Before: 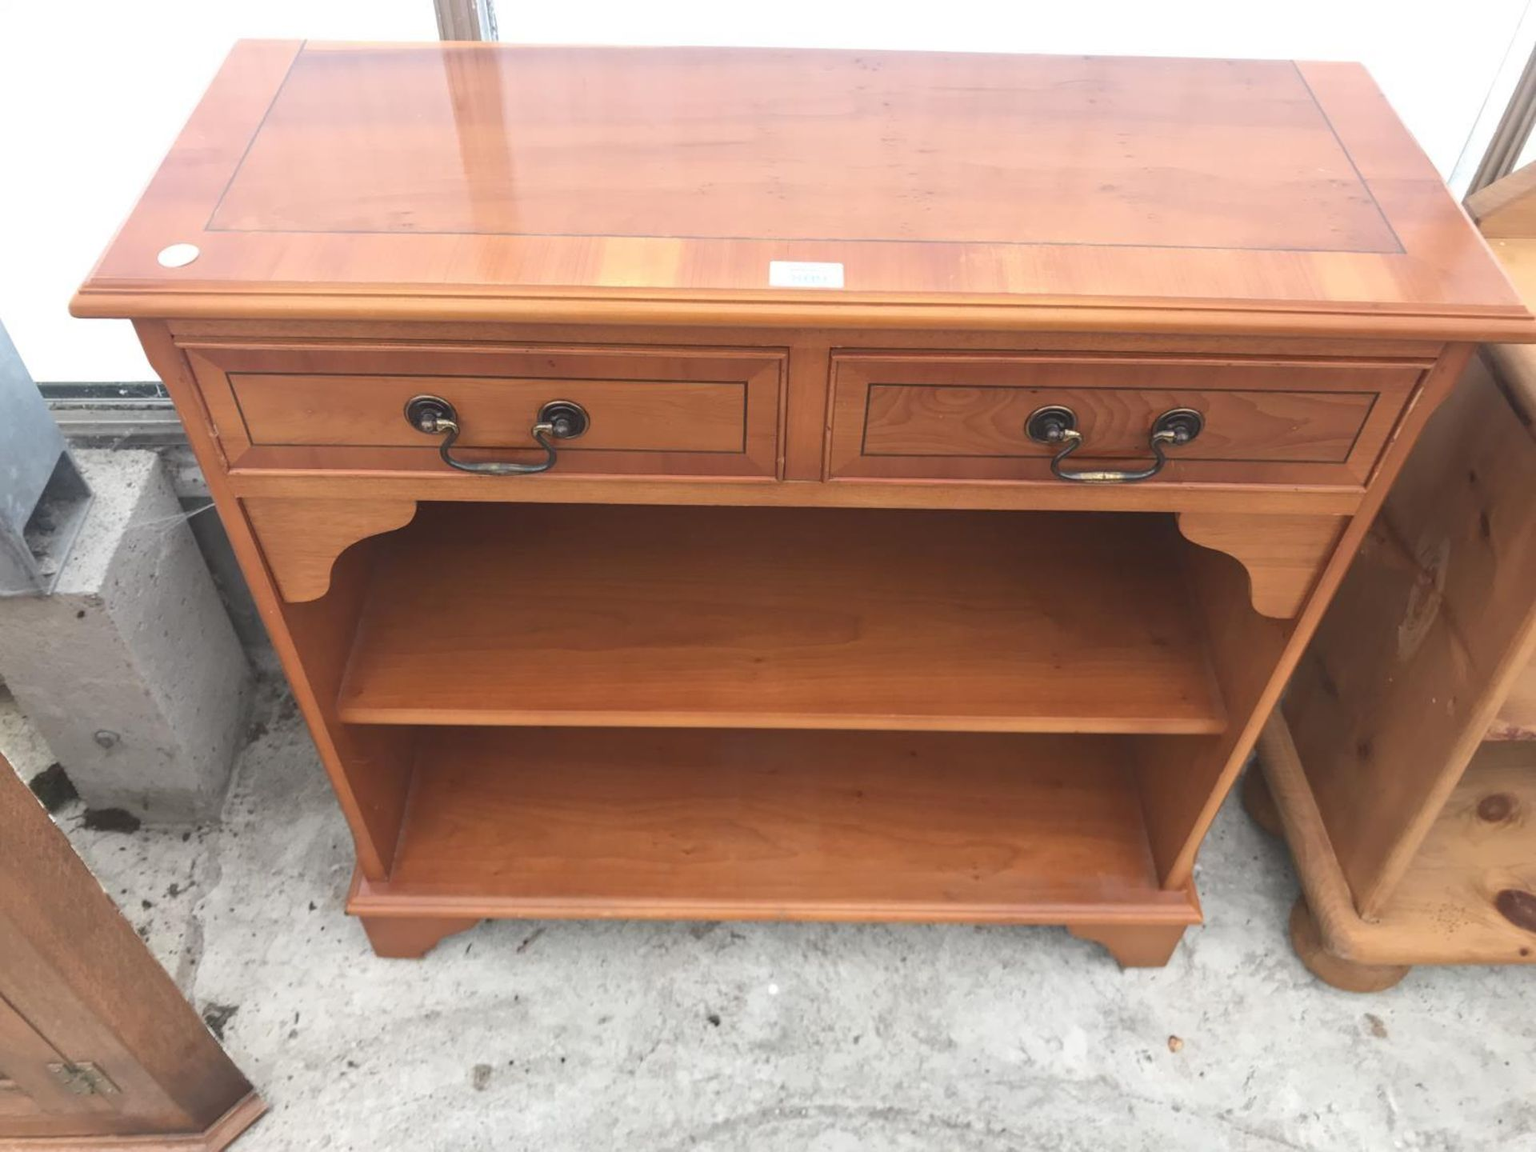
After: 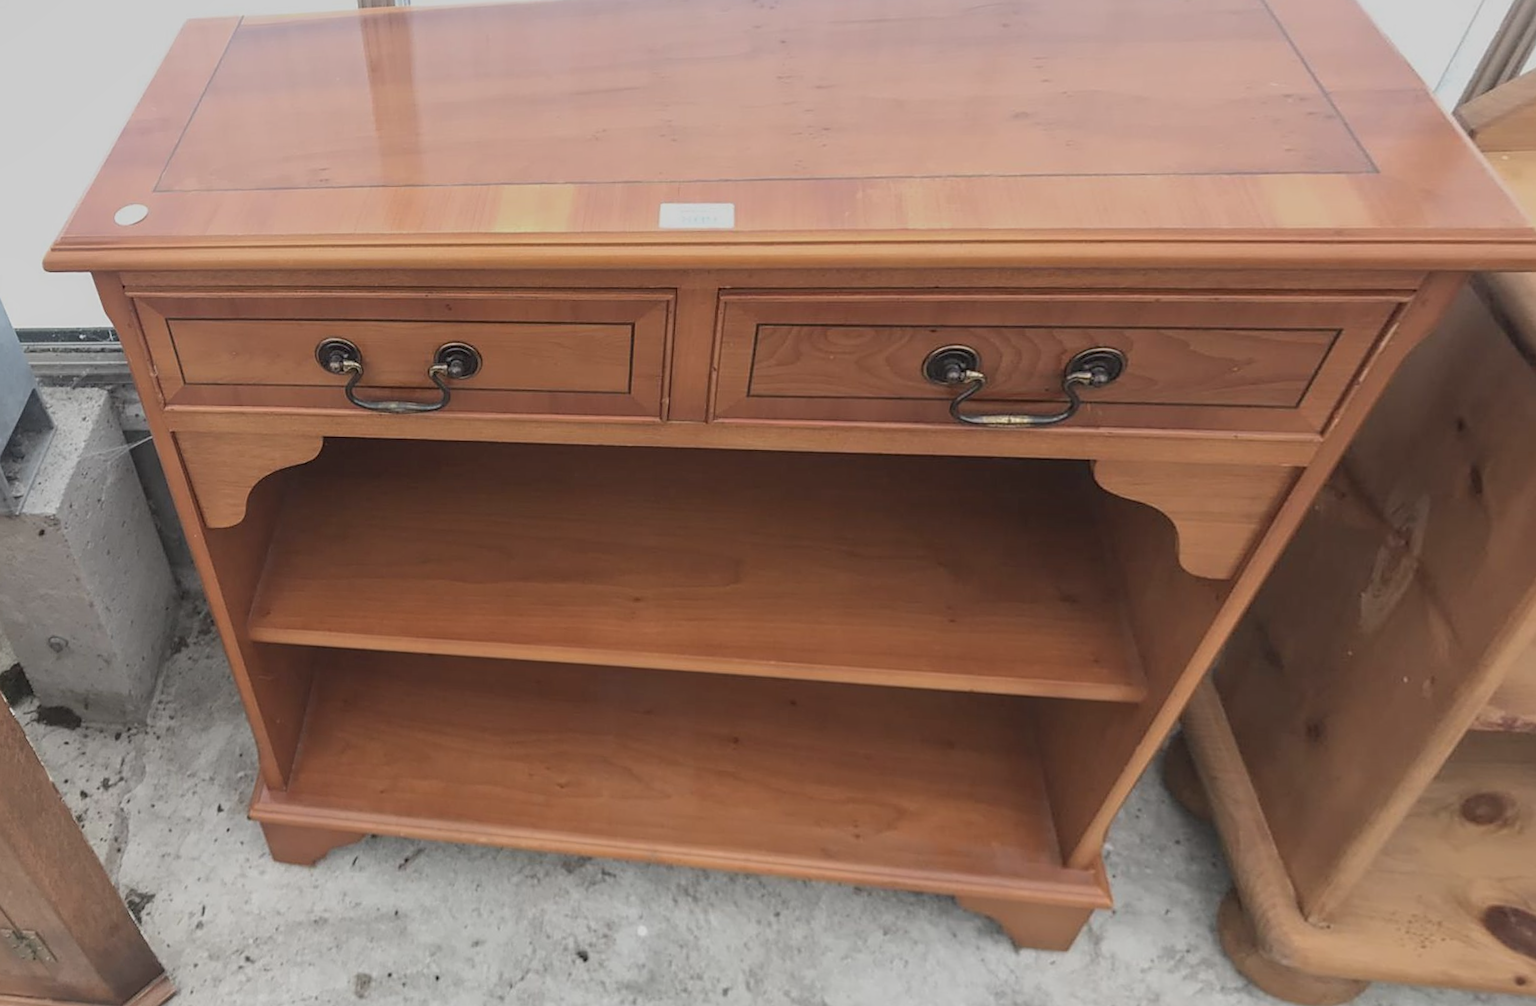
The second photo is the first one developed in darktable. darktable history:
sharpen: on, module defaults
contrast brightness saturation: brightness 0.15
exposure: exposure -1 EV, compensate highlight preservation false
local contrast: on, module defaults
rotate and perspective: rotation 1.69°, lens shift (vertical) -0.023, lens shift (horizontal) -0.291, crop left 0.025, crop right 0.988, crop top 0.092, crop bottom 0.842
